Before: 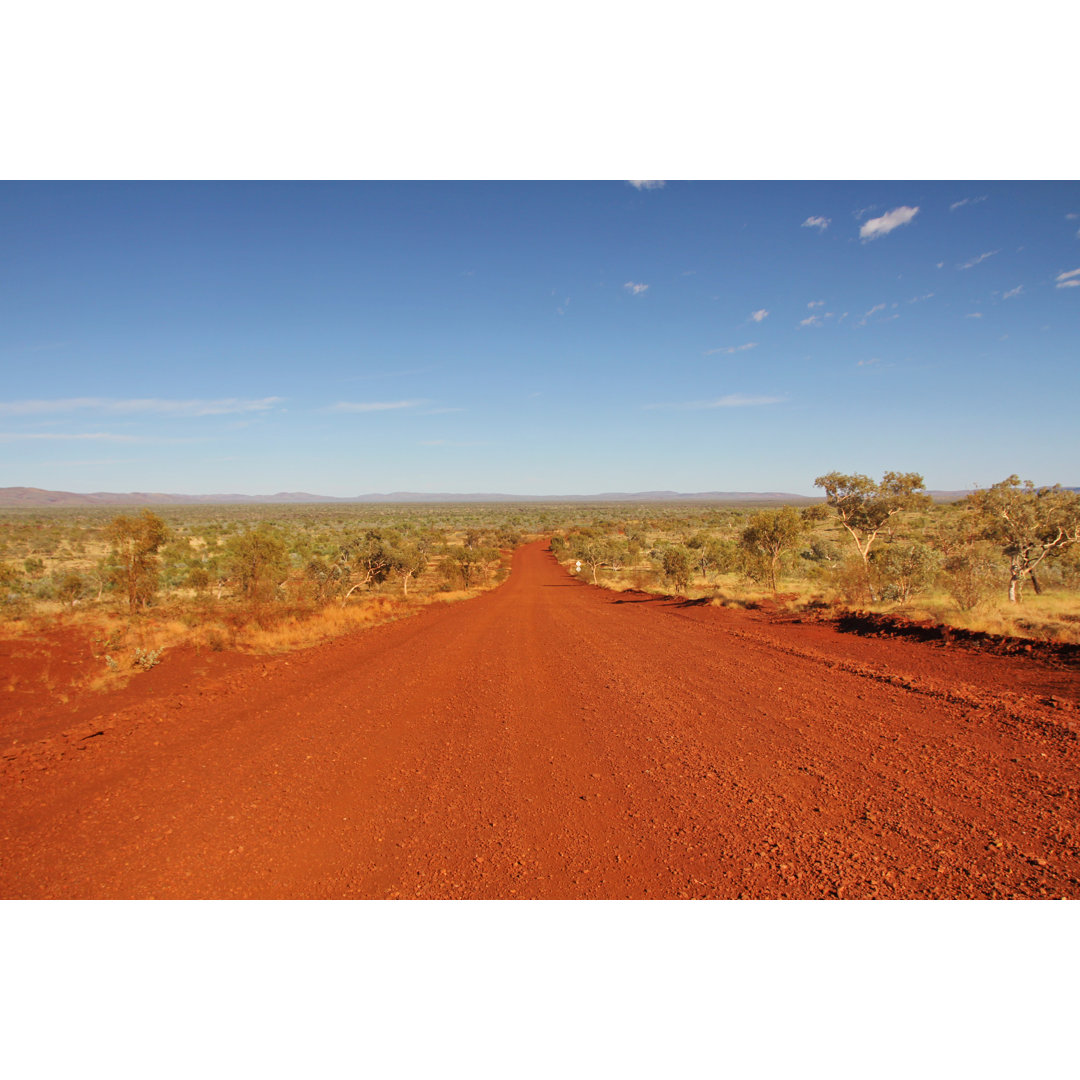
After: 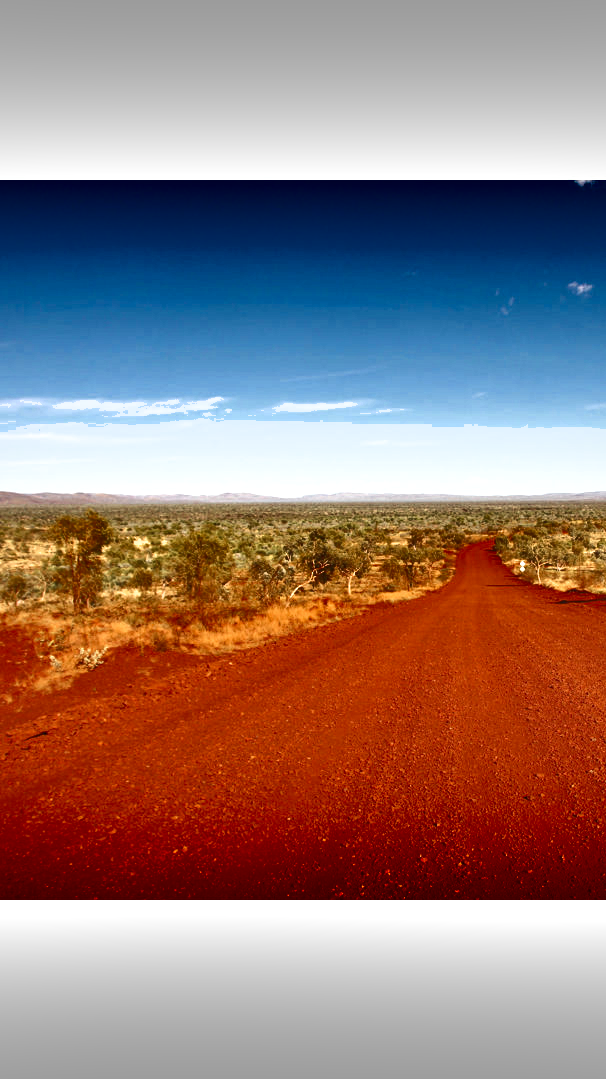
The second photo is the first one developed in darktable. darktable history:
local contrast: mode bilateral grid, contrast 20, coarseness 49, detail 129%, midtone range 0.2
exposure: black level correction 0, exposure 0.951 EV, compensate highlight preservation false
color zones: curves: ch0 [(0, 0.5) (0.125, 0.4) (0.25, 0.5) (0.375, 0.4) (0.5, 0.4) (0.625, 0.35) (0.75, 0.35) (0.875, 0.5)]; ch1 [(0, 0.35) (0.125, 0.45) (0.25, 0.35) (0.375, 0.35) (0.5, 0.35) (0.625, 0.35) (0.75, 0.45) (0.875, 0.35)]; ch2 [(0, 0.6) (0.125, 0.5) (0.25, 0.5) (0.375, 0.6) (0.5, 0.6) (0.625, 0.5) (0.75, 0.5) (0.875, 0.5)]
crop: left 5.208%, right 38.626%
shadows and highlights: white point adjustment 0.093, highlights -70.09, soften with gaussian
